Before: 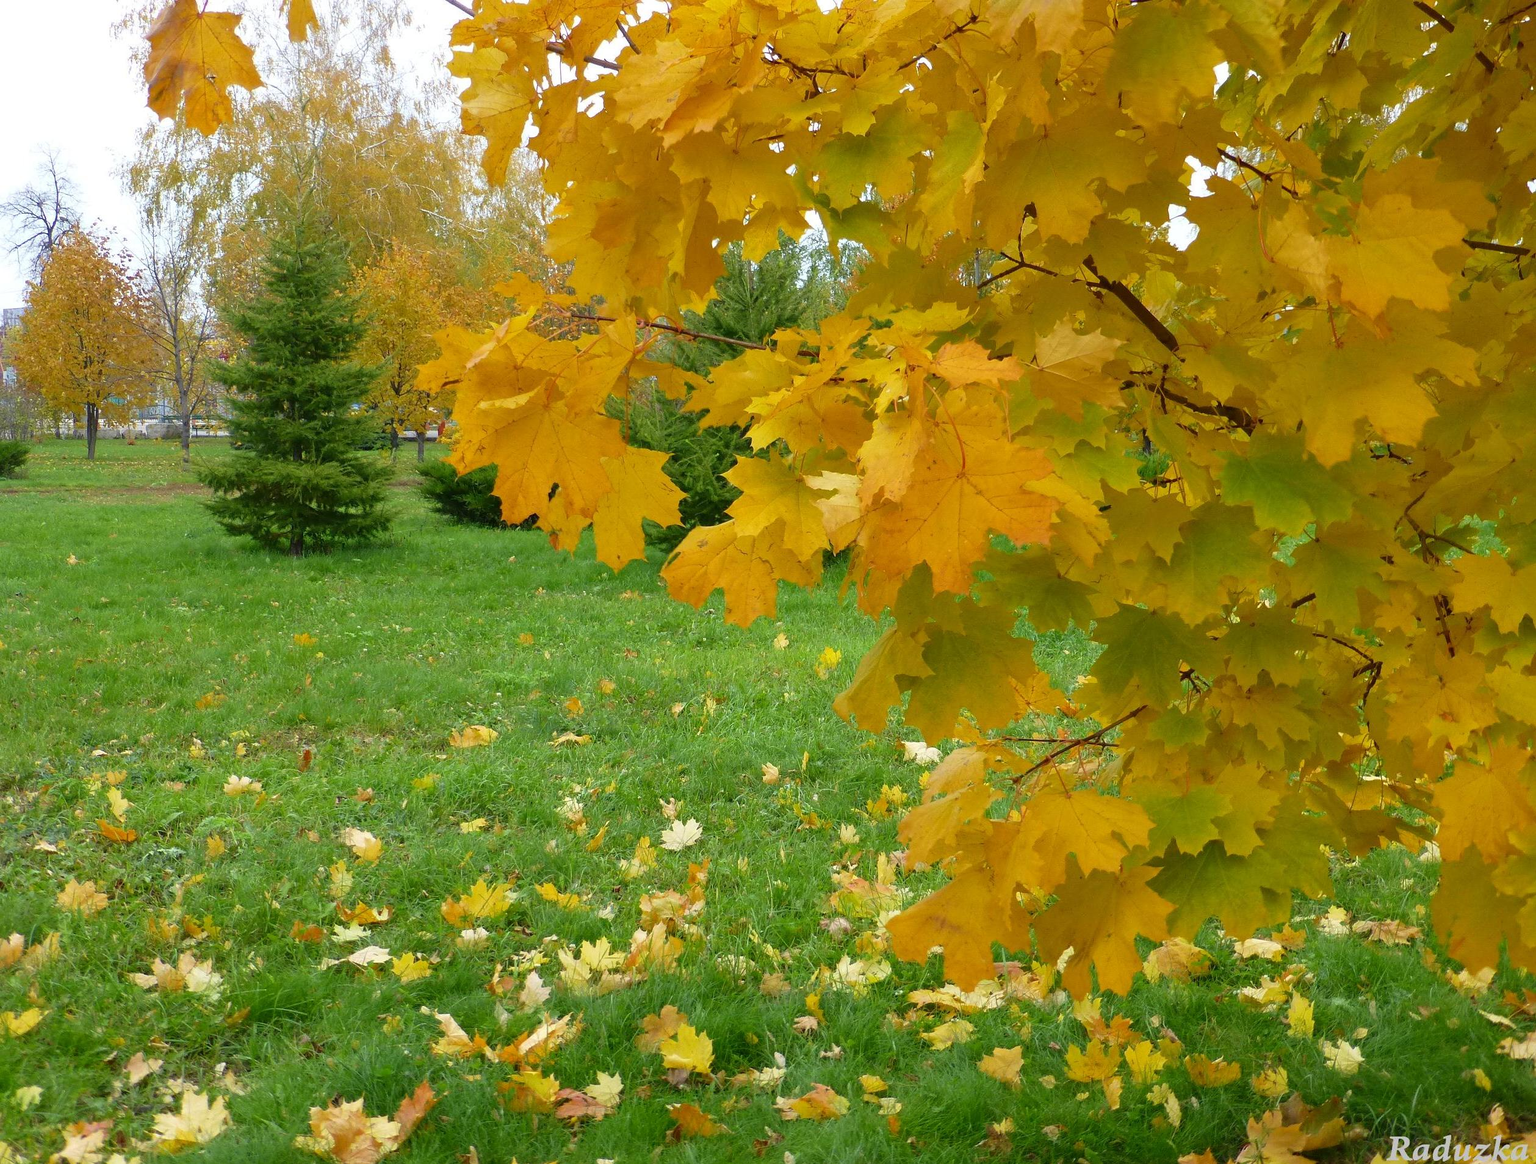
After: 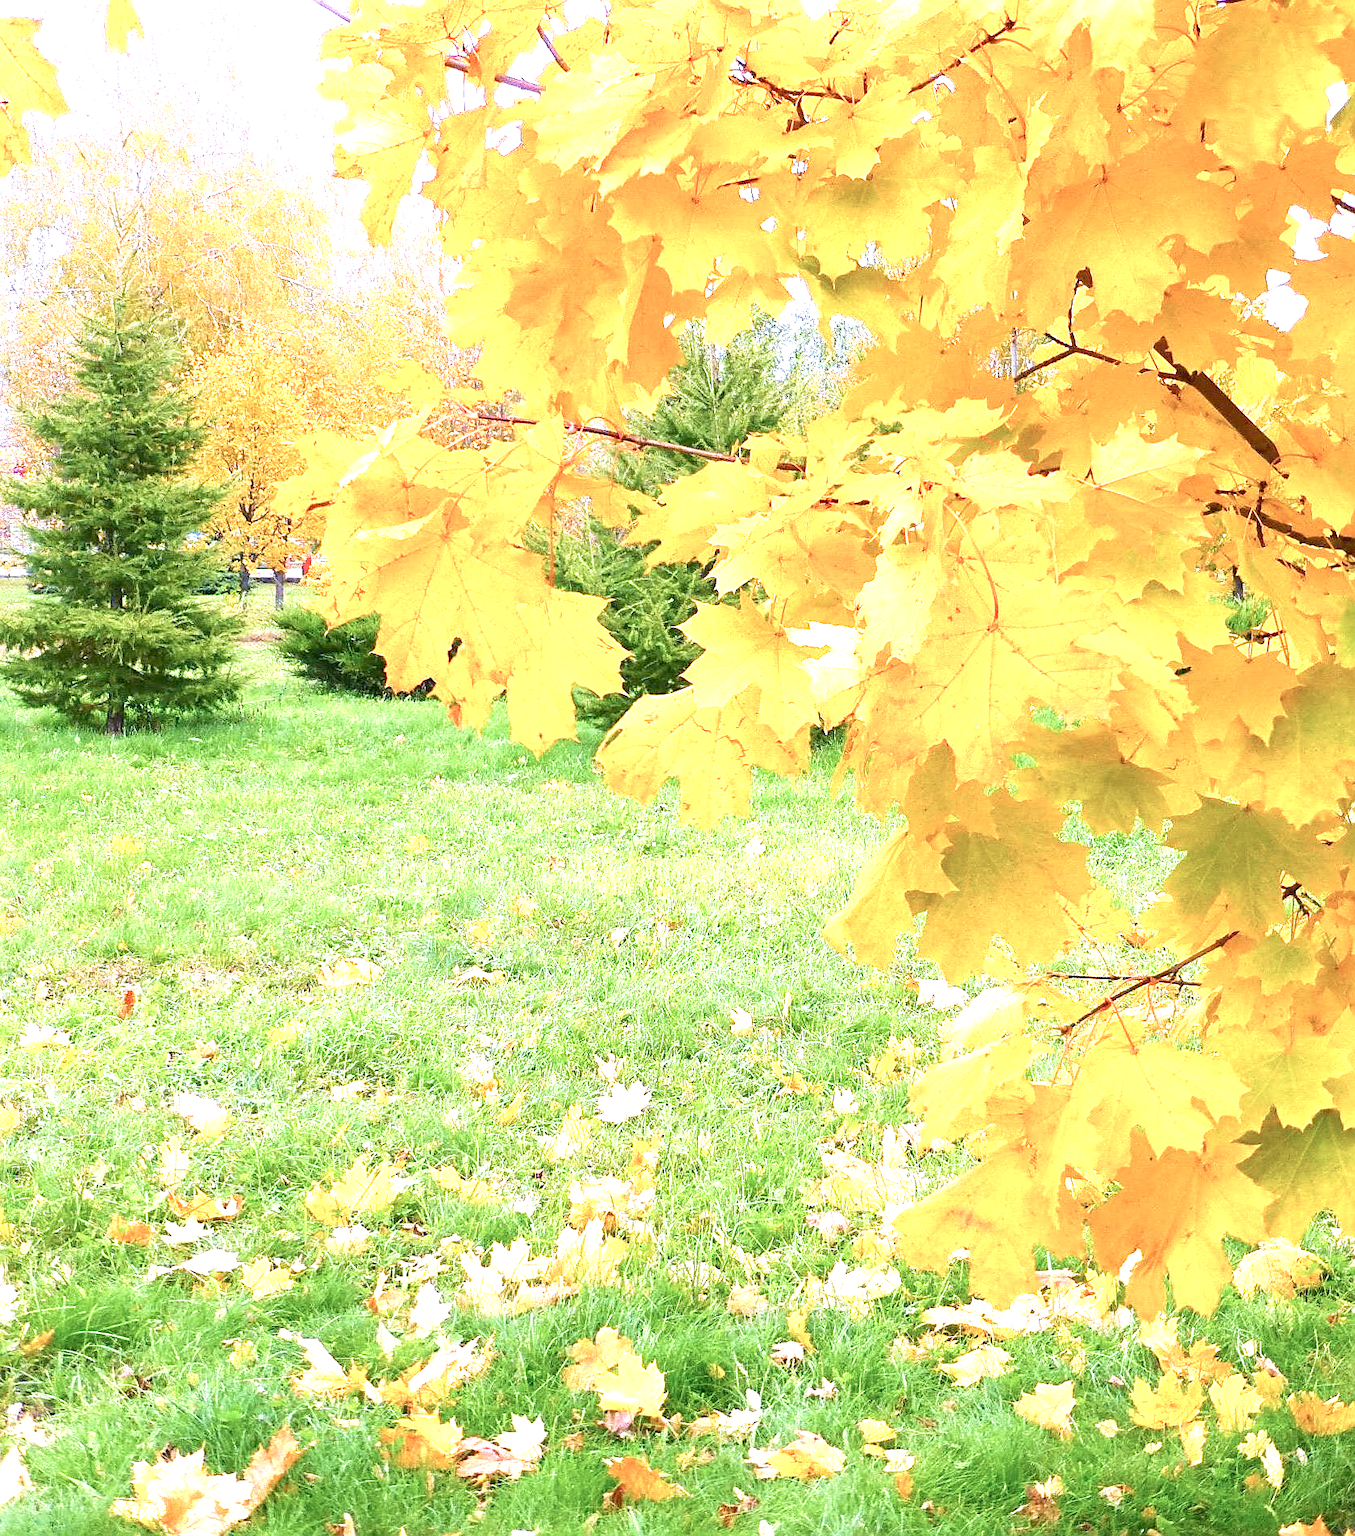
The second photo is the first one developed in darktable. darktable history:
color correction: highlights a* 15.23, highlights b* -25.75
exposure: black level correction 0.001, exposure 1.994 EV, compensate exposure bias true, compensate highlight preservation false
velvia: on, module defaults
sharpen: on, module defaults
crop and rotate: left 13.664%, right 19.489%
